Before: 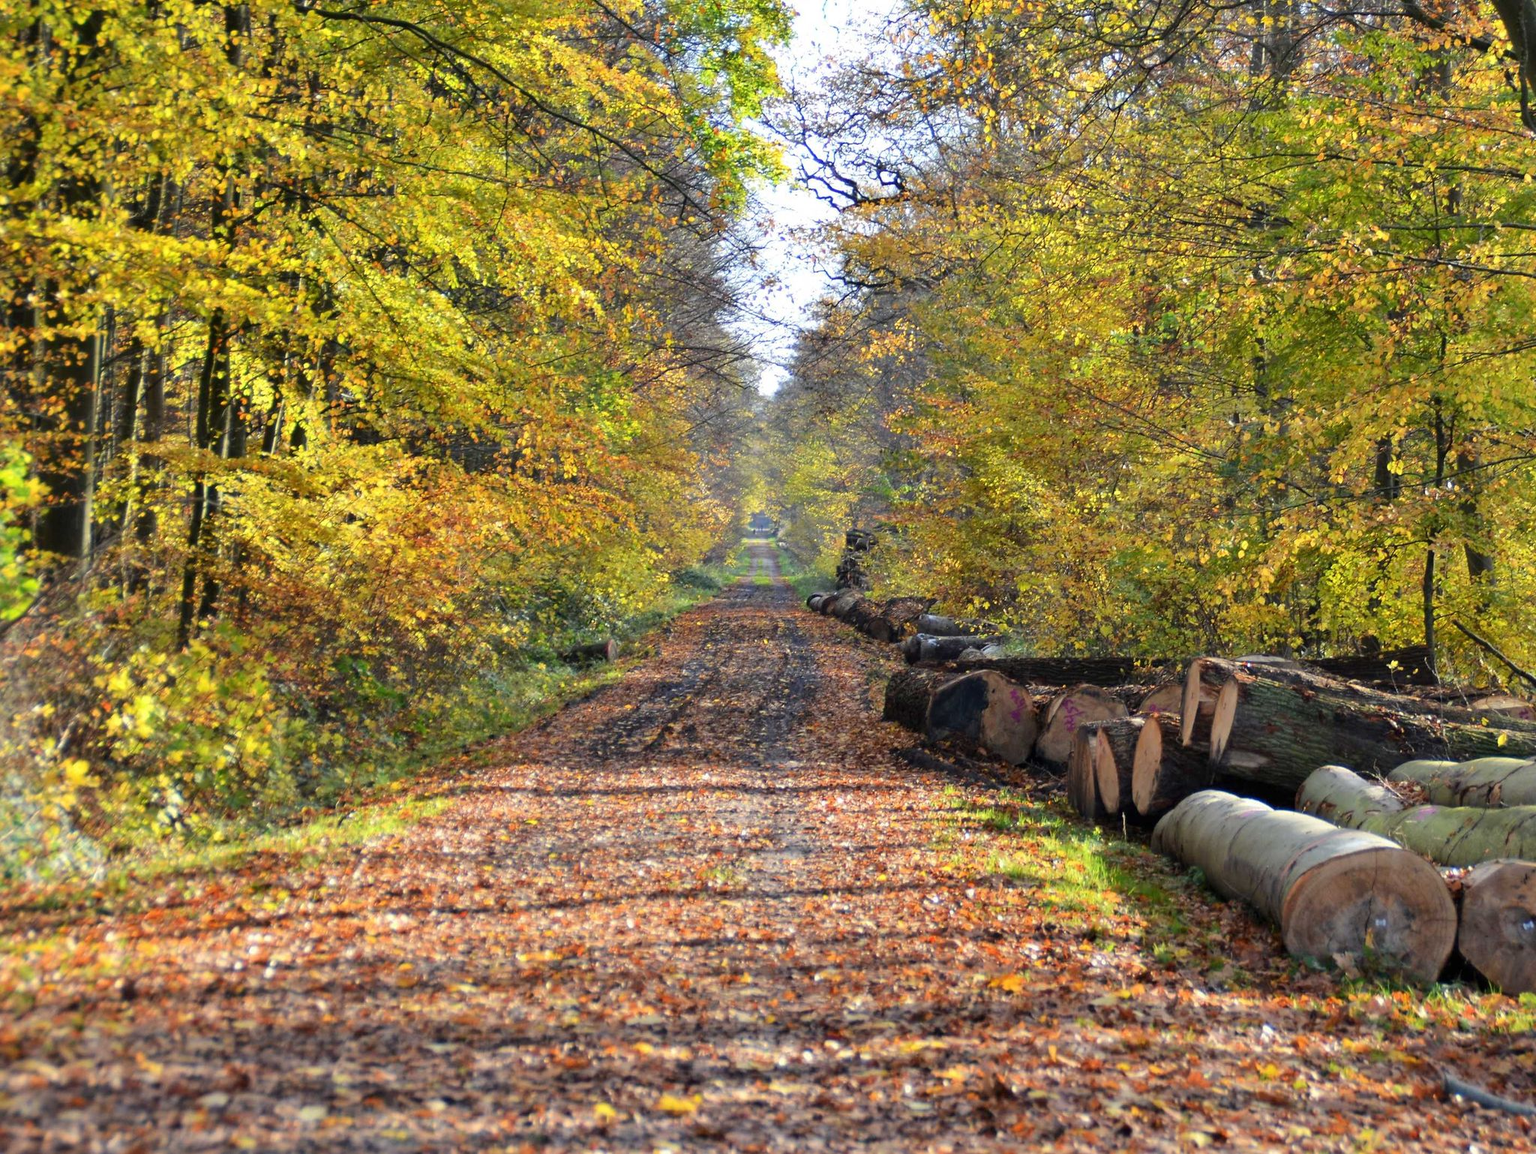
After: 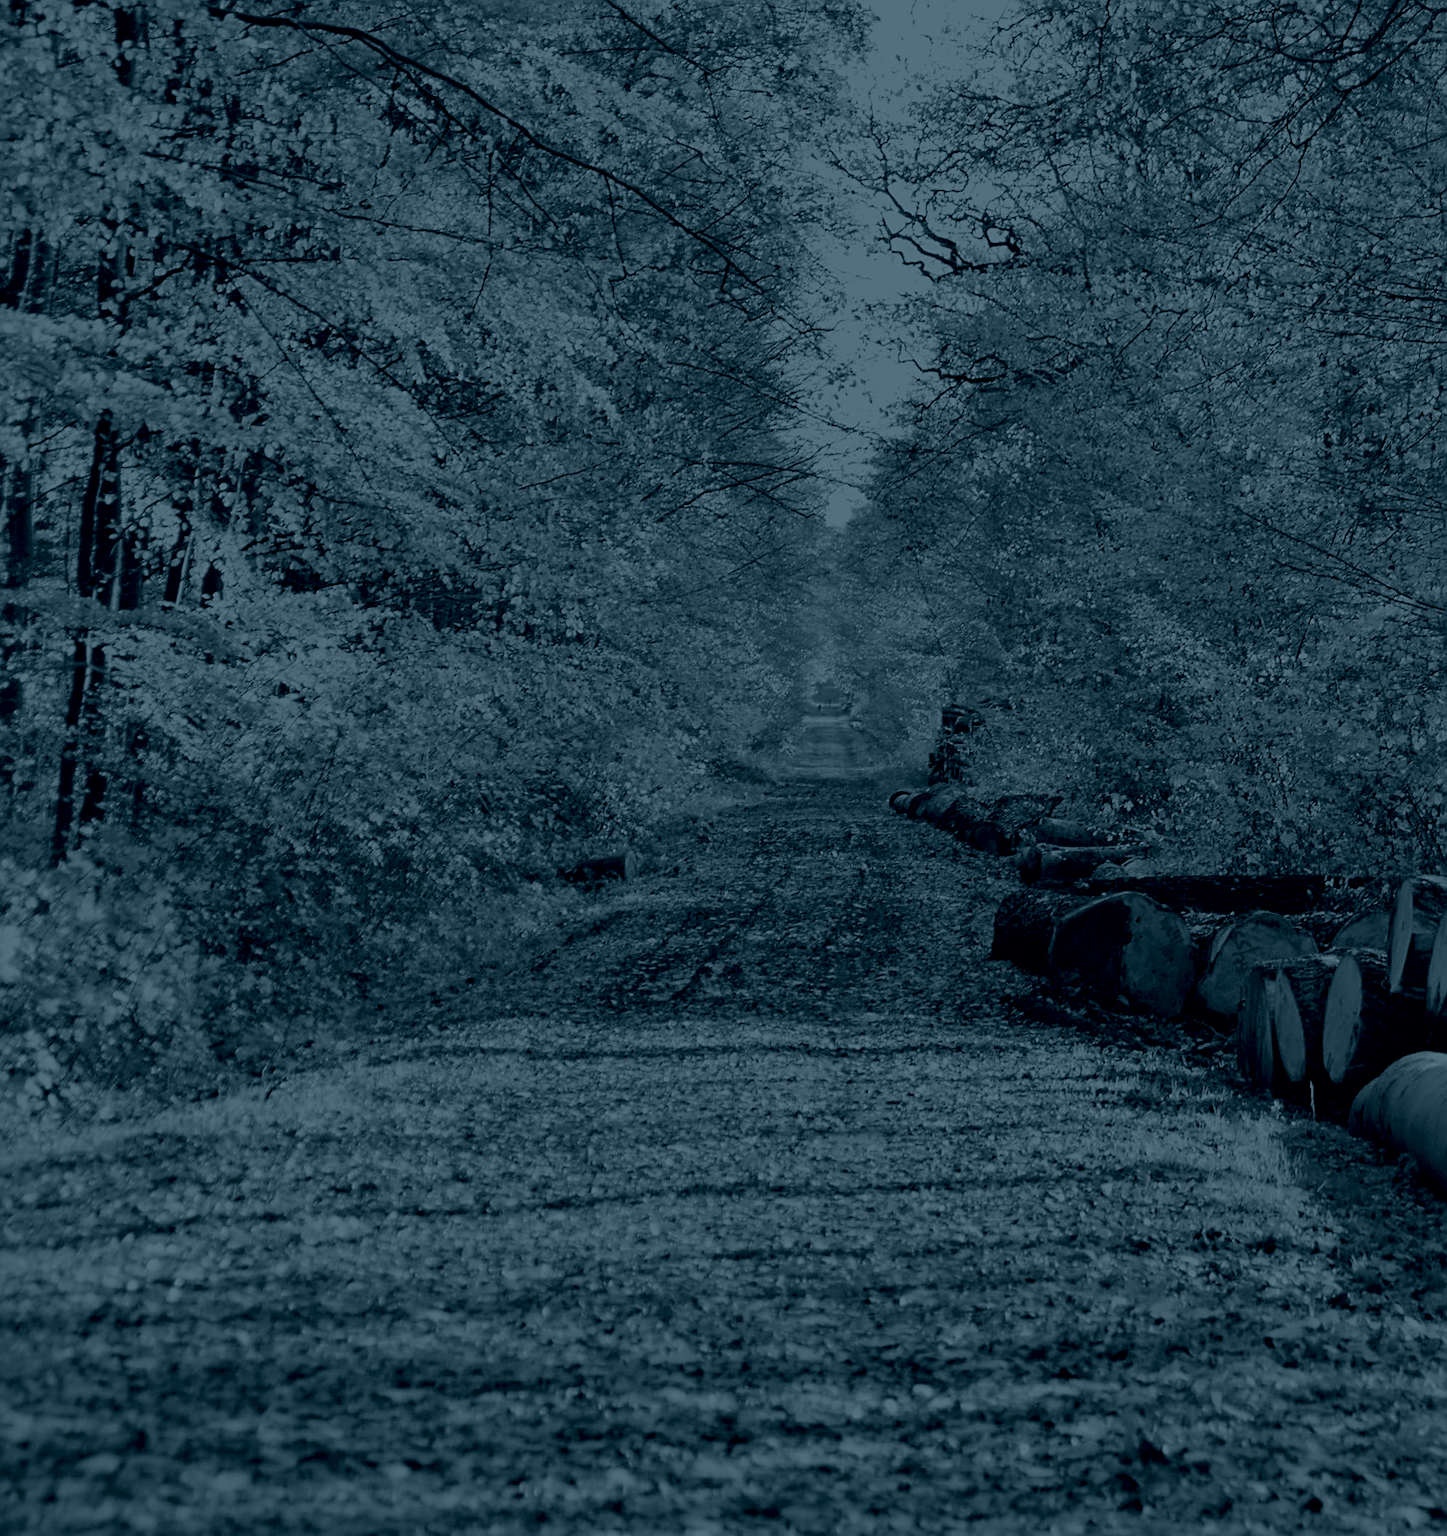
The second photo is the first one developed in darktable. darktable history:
sharpen: on, module defaults
crop and rotate: left 9.061%, right 20.142%
filmic rgb: black relative exposure -7.65 EV, white relative exposure 4.56 EV, hardness 3.61
colorize: hue 194.4°, saturation 29%, source mix 61.75%, lightness 3.98%, version 1
